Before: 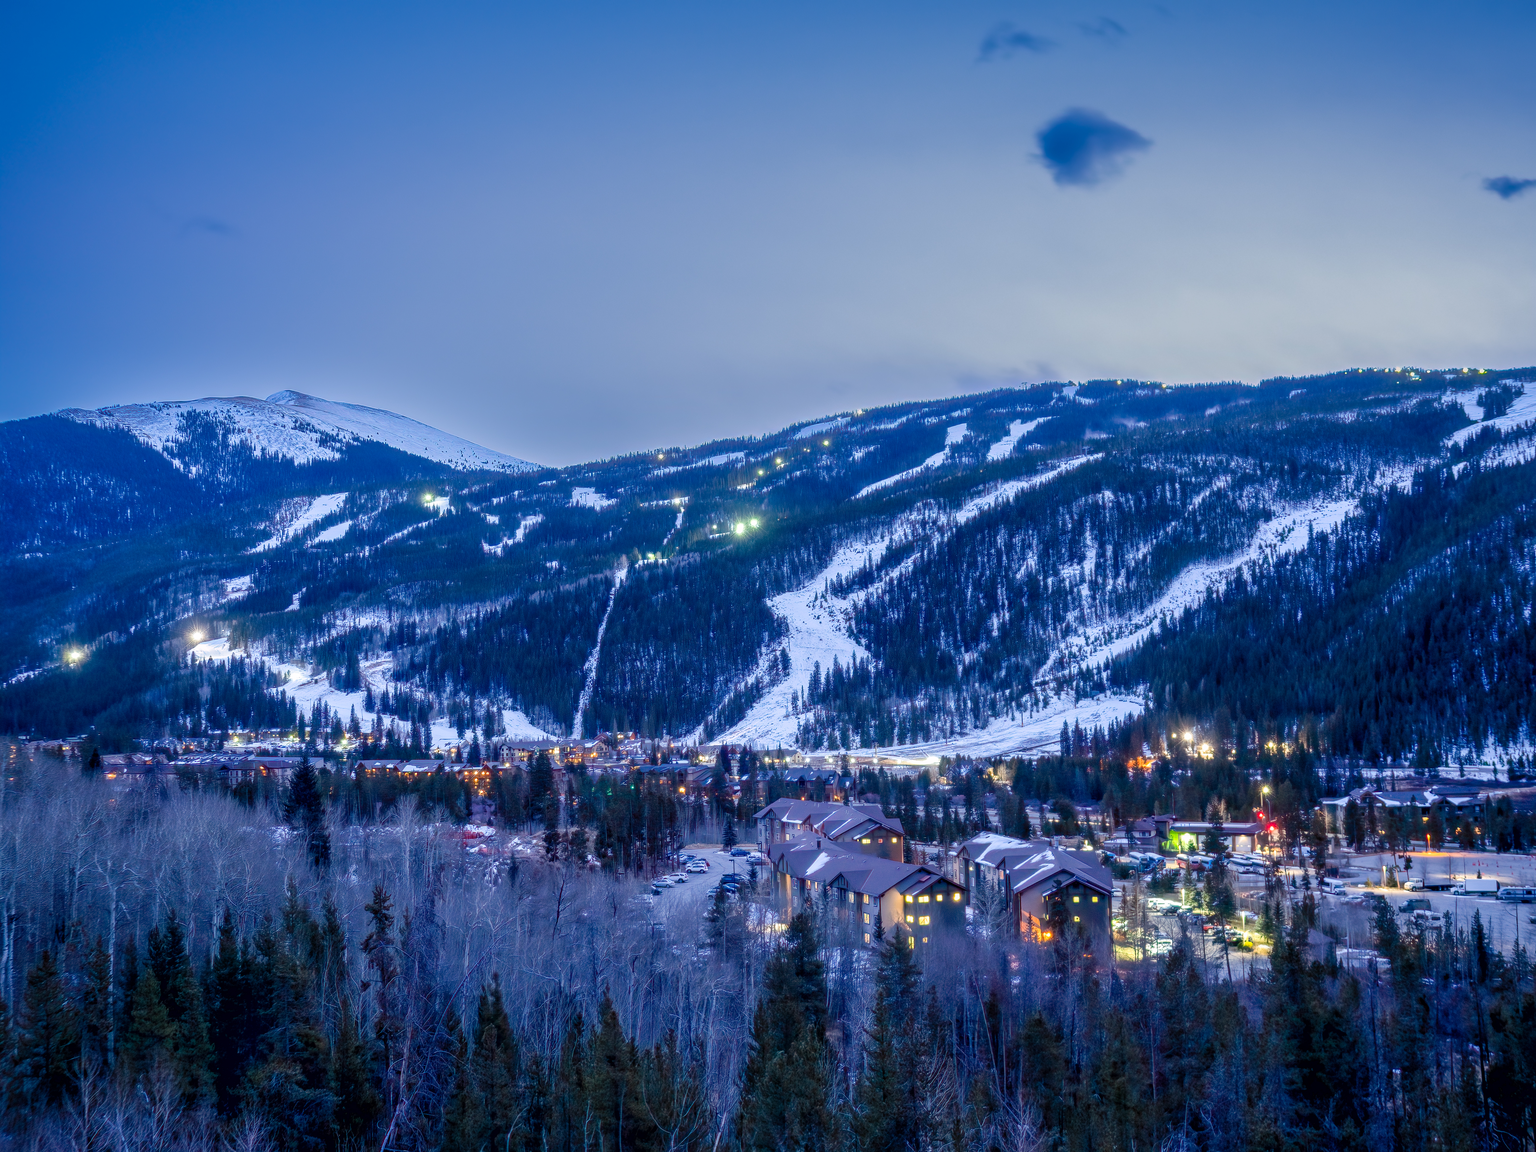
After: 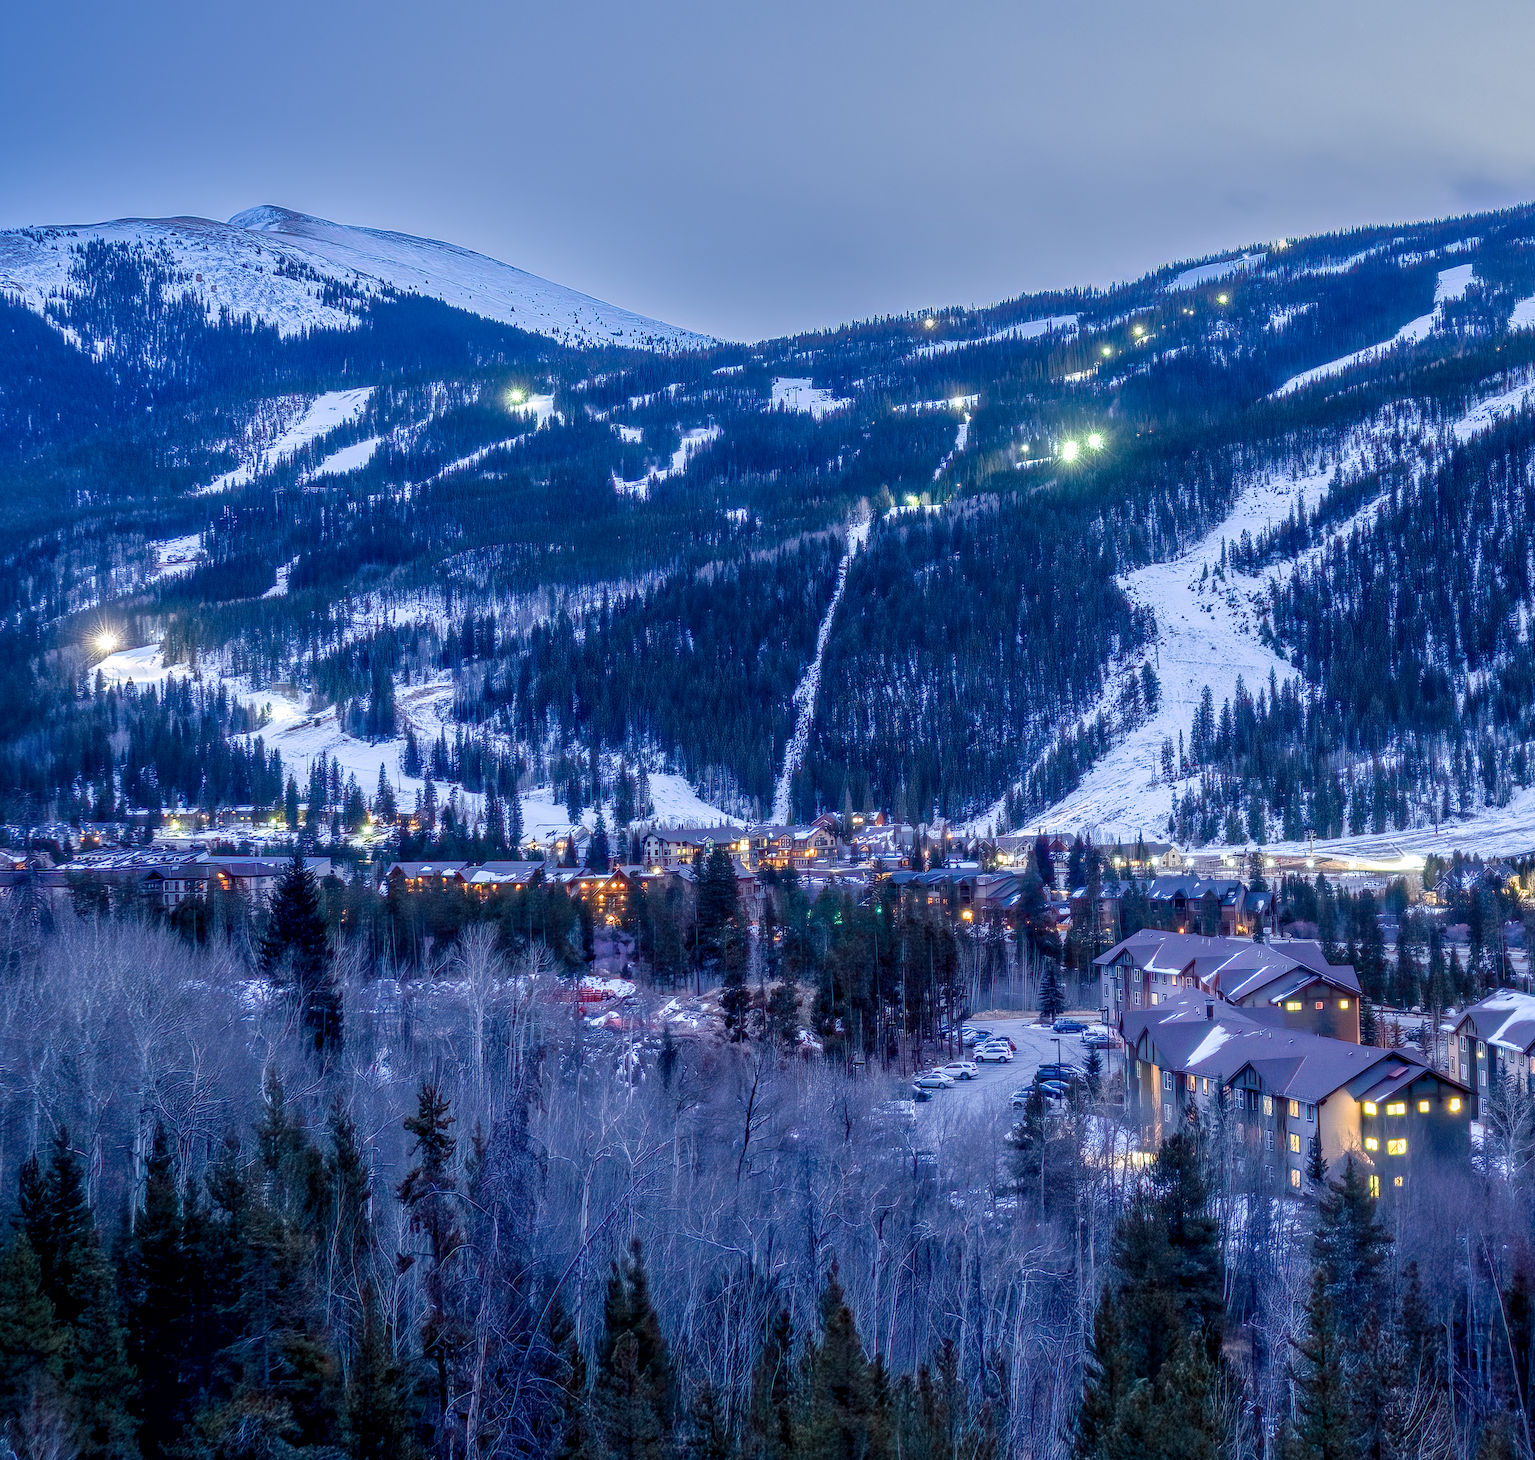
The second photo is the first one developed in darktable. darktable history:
rotate and perspective: automatic cropping original format, crop left 0, crop top 0
local contrast: on, module defaults
crop: left 8.966%, top 23.852%, right 34.699%, bottom 4.703%
